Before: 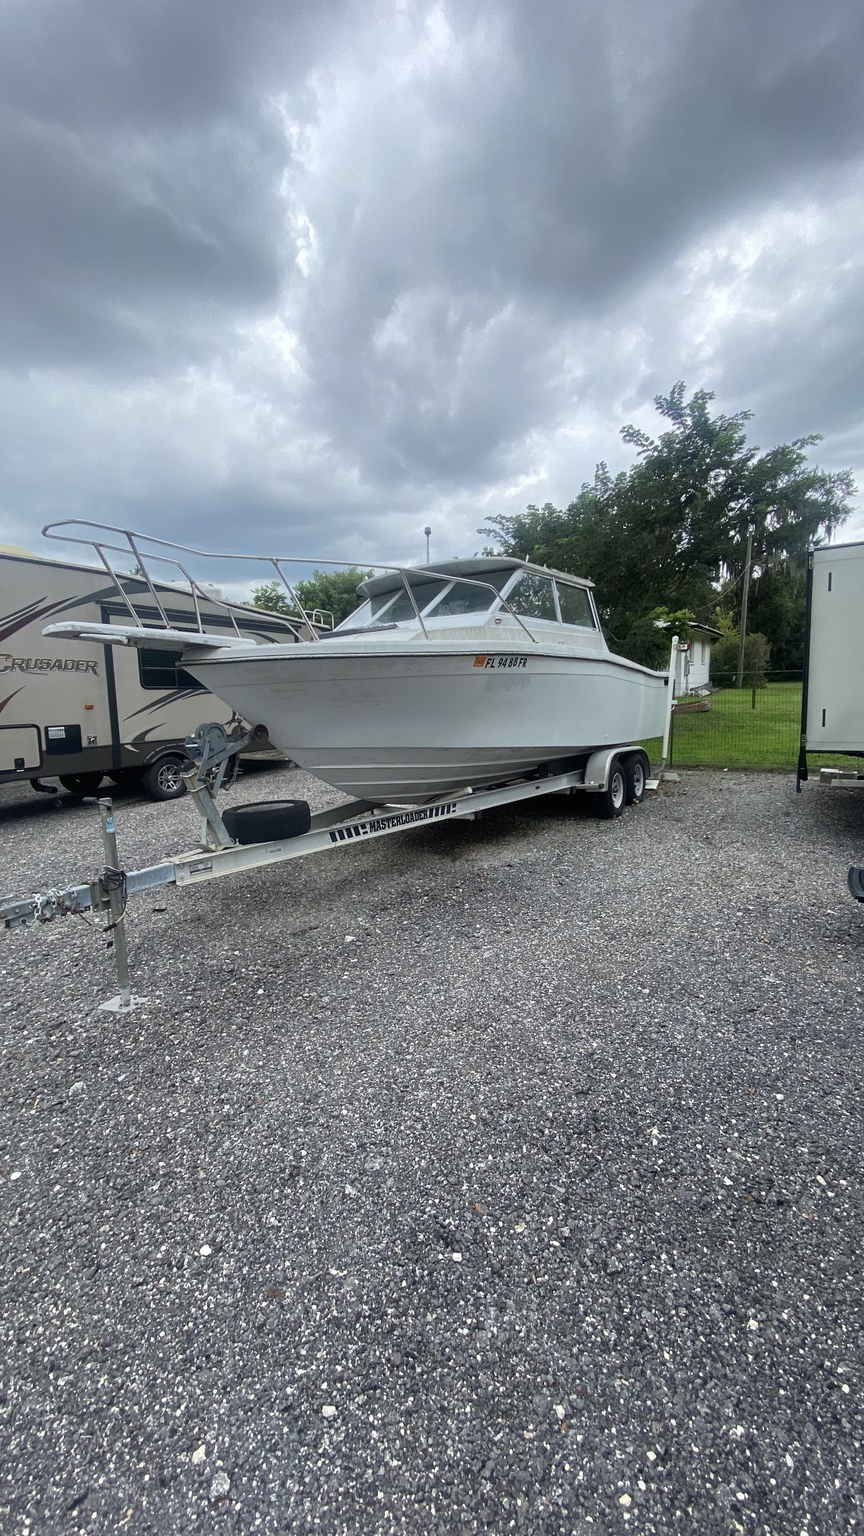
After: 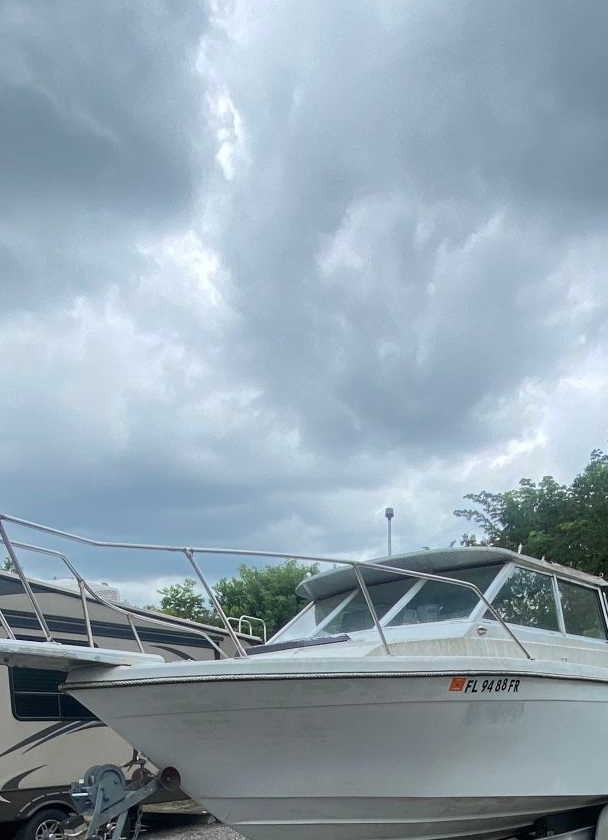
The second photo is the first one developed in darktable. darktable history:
crop: left 15.187%, top 9.139%, right 31.156%, bottom 49.18%
